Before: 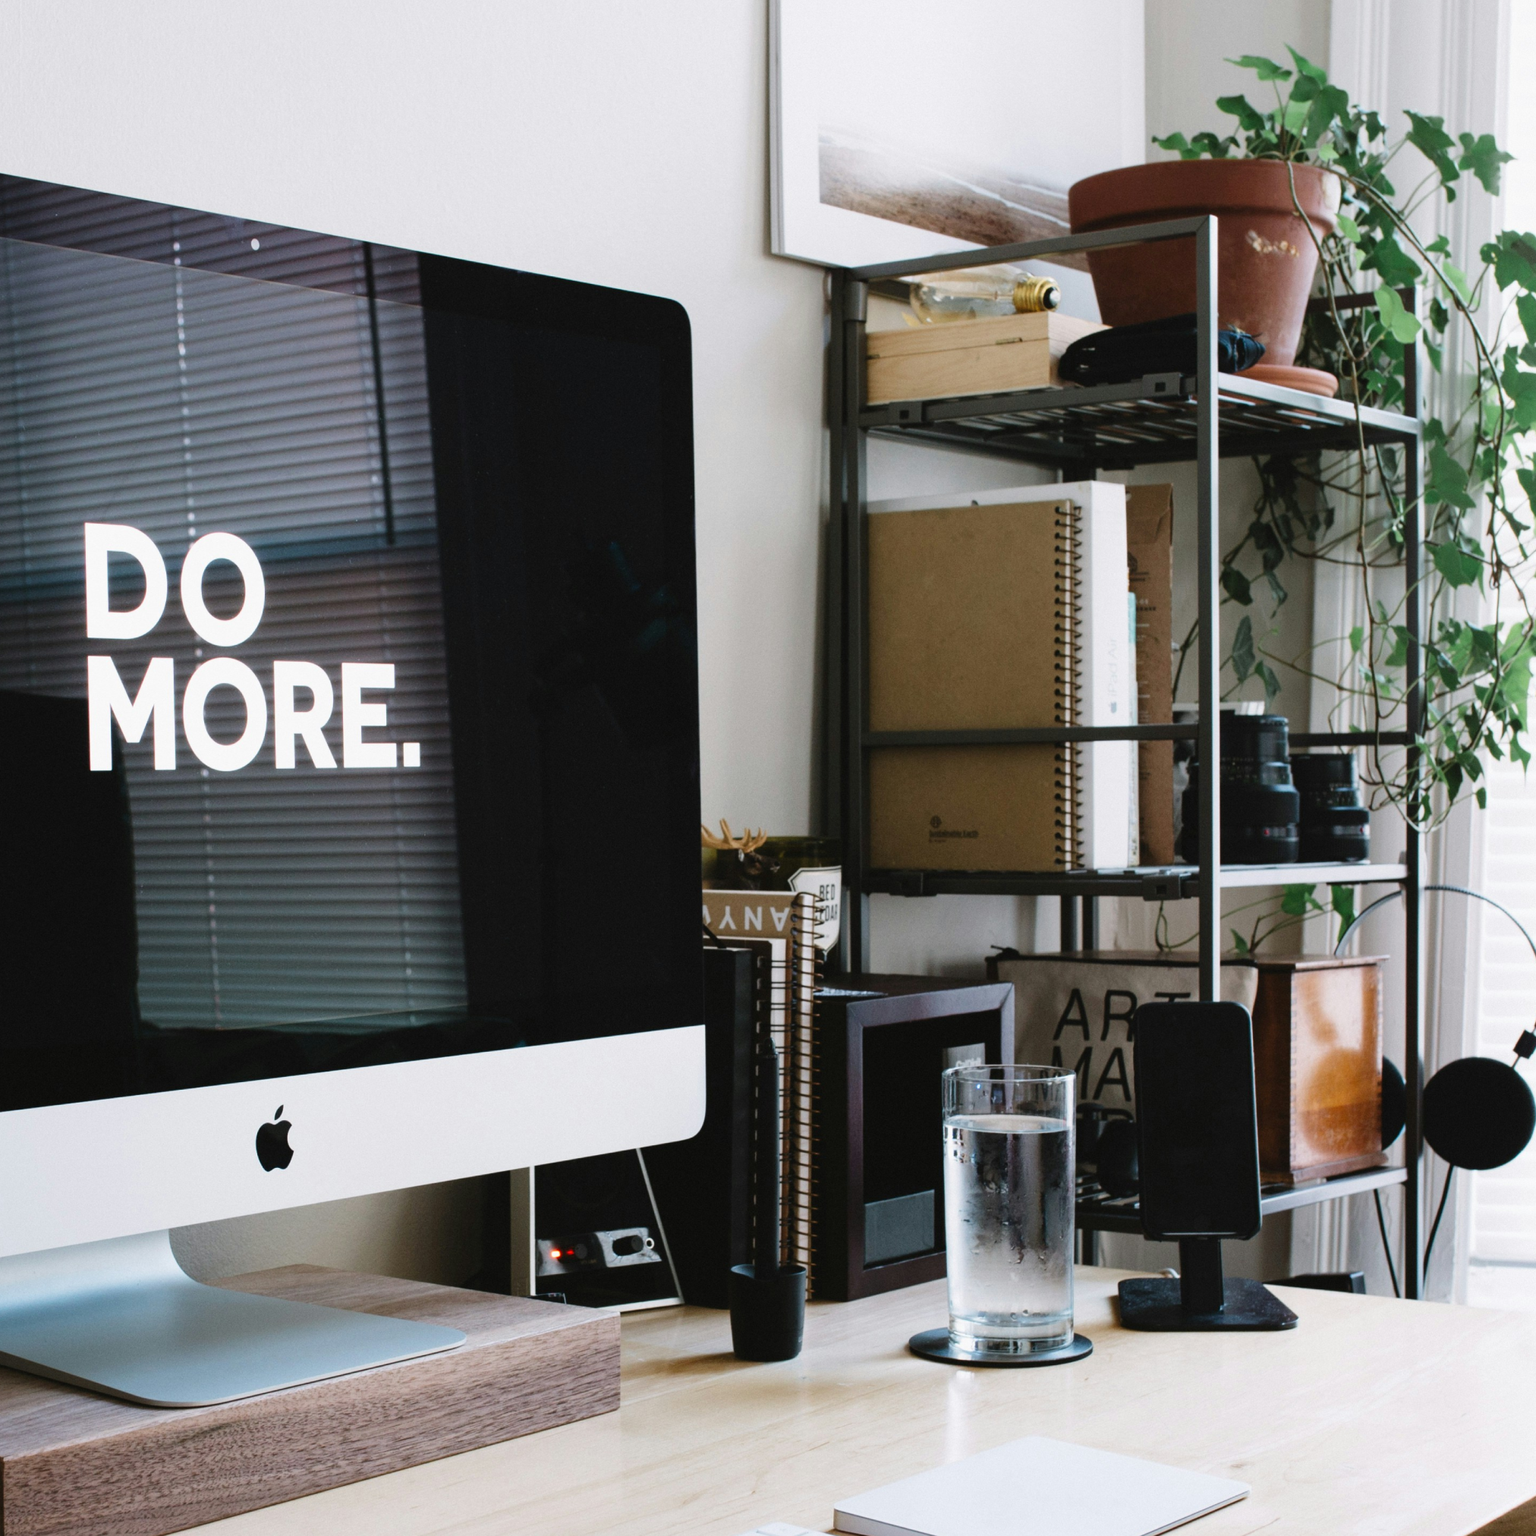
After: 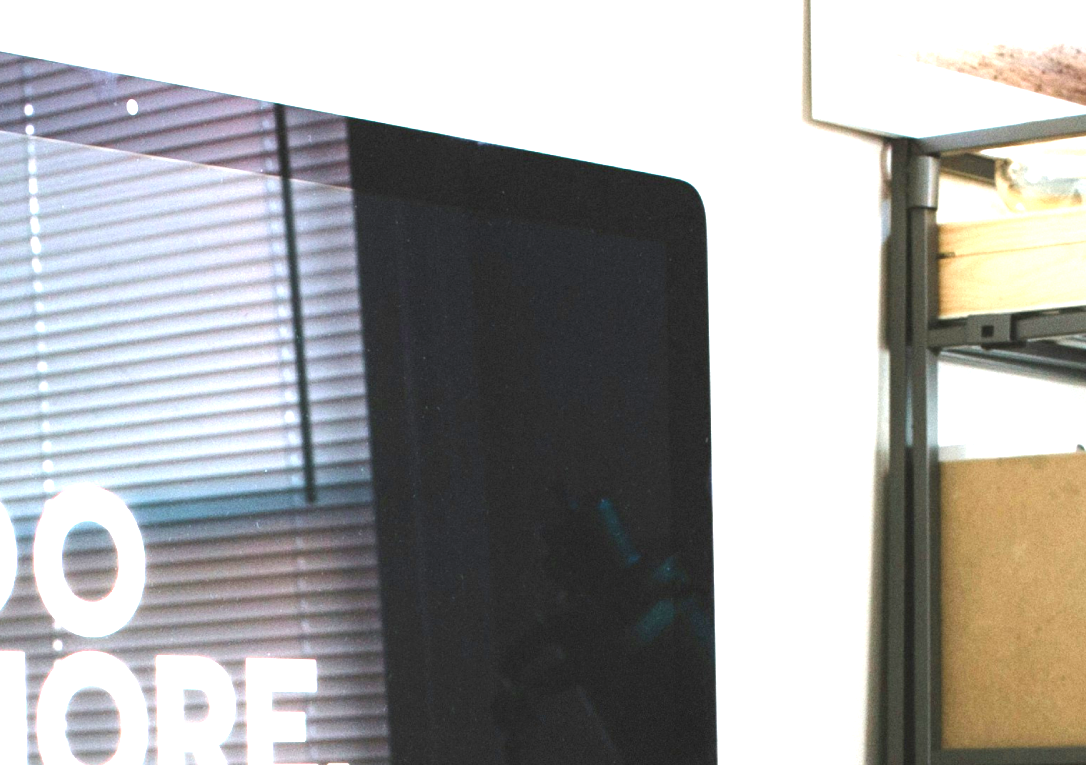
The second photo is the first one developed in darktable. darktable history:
exposure: exposure 2 EV, compensate highlight preservation false
crop: left 10.121%, top 10.631%, right 36.218%, bottom 51.526%
tone curve: curves: ch0 [(0, 0) (0.584, 0.595) (1, 1)], preserve colors none
tone equalizer: on, module defaults
